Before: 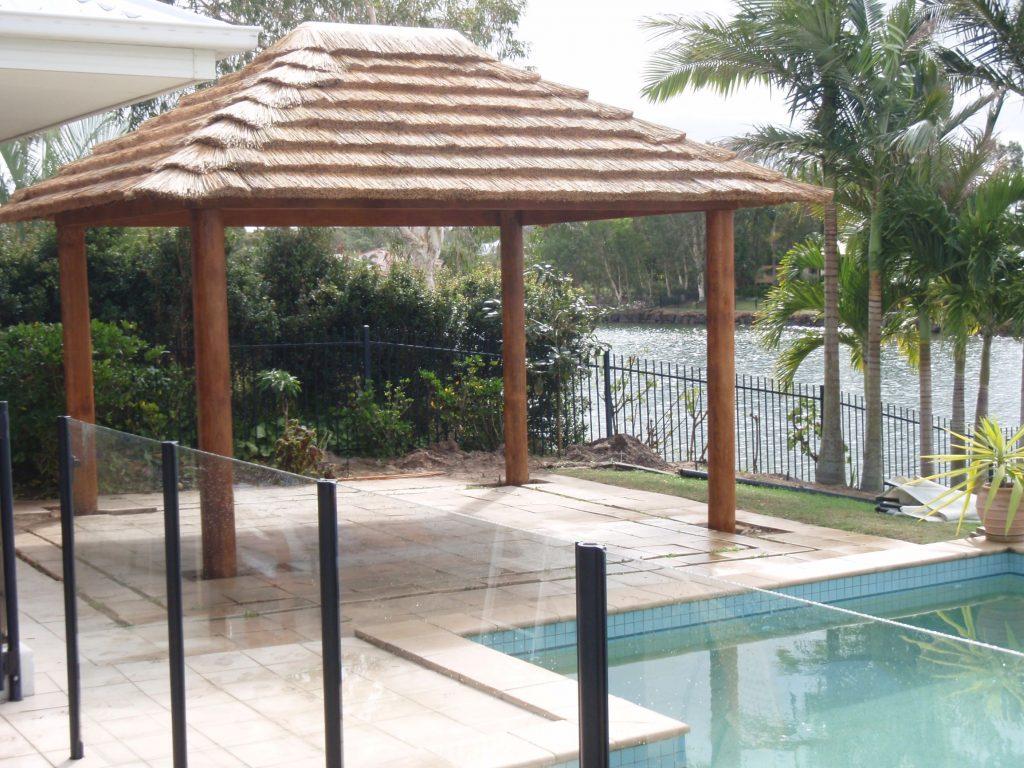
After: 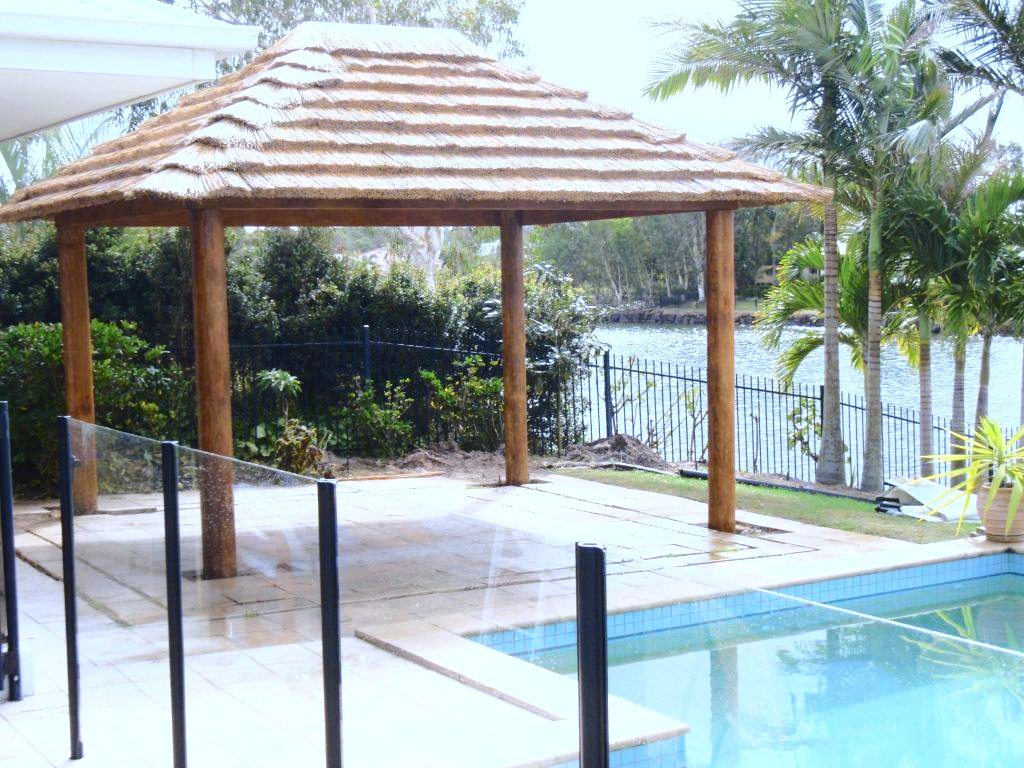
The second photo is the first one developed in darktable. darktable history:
white balance: red 0.926, green 1.003, blue 1.133
shadows and highlights: shadows -10, white point adjustment 1.5, highlights 10
tone curve: curves: ch0 [(0, 0.019) (0.078, 0.058) (0.223, 0.217) (0.424, 0.553) (0.631, 0.764) (0.816, 0.932) (1, 1)]; ch1 [(0, 0) (0.262, 0.227) (0.417, 0.386) (0.469, 0.467) (0.502, 0.503) (0.544, 0.548) (0.57, 0.579) (0.608, 0.62) (0.65, 0.68) (0.994, 0.987)]; ch2 [(0, 0) (0.262, 0.188) (0.5, 0.504) (0.553, 0.592) (0.599, 0.653) (1, 1)], color space Lab, independent channels, preserve colors none
